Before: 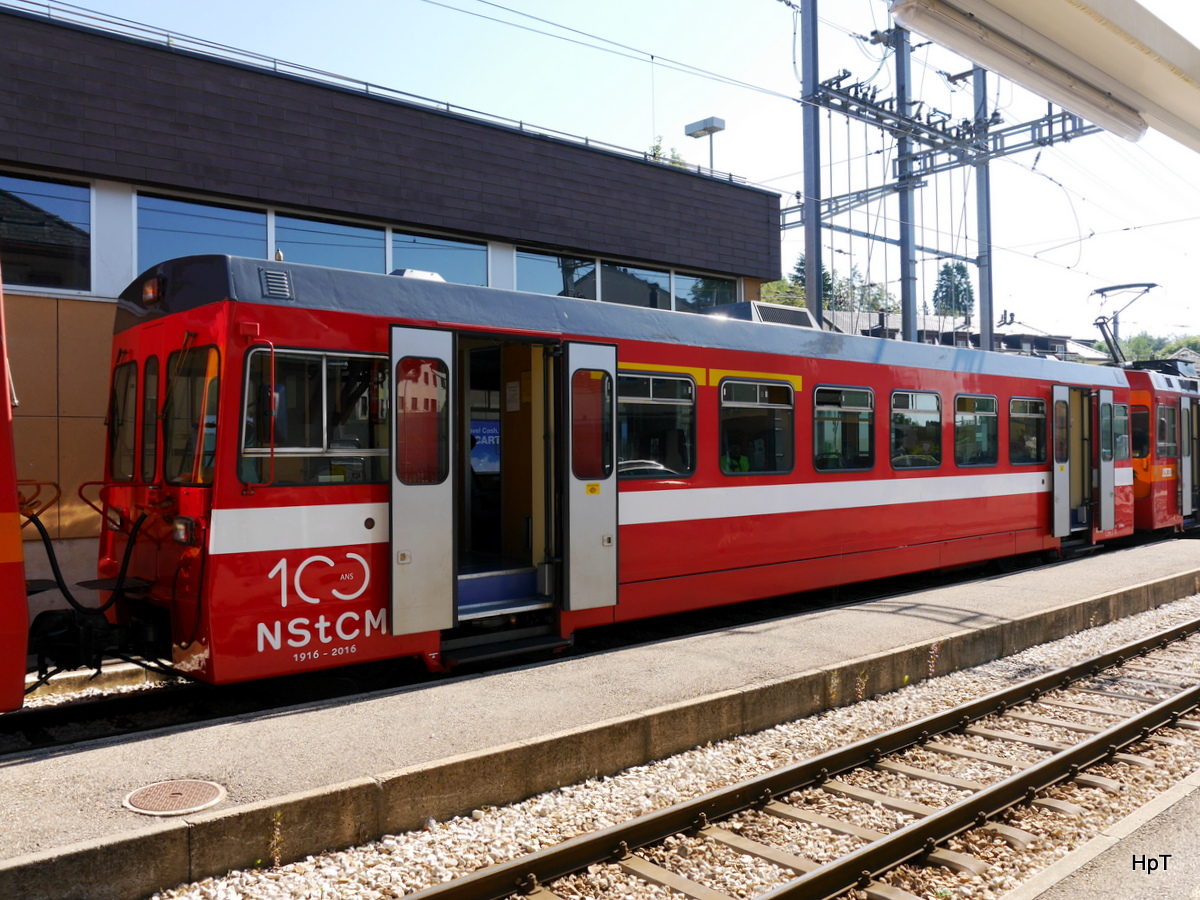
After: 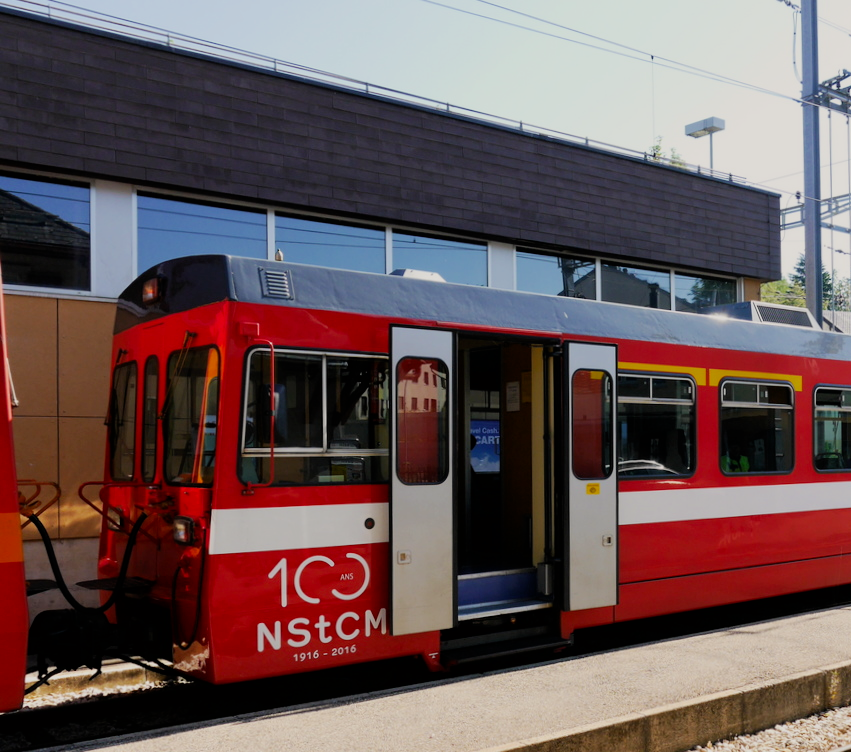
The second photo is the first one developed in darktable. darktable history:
exposure: exposure 0.207 EV, compensate highlight preservation false
crop: right 29.026%, bottom 16.428%
filmic rgb: black relative exposure -7.65 EV, white relative exposure 4.56 EV, hardness 3.61, iterations of high-quality reconstruction 0
color correction: highlights a* 0.545, highlights b* 2.85, saturation 1.07
